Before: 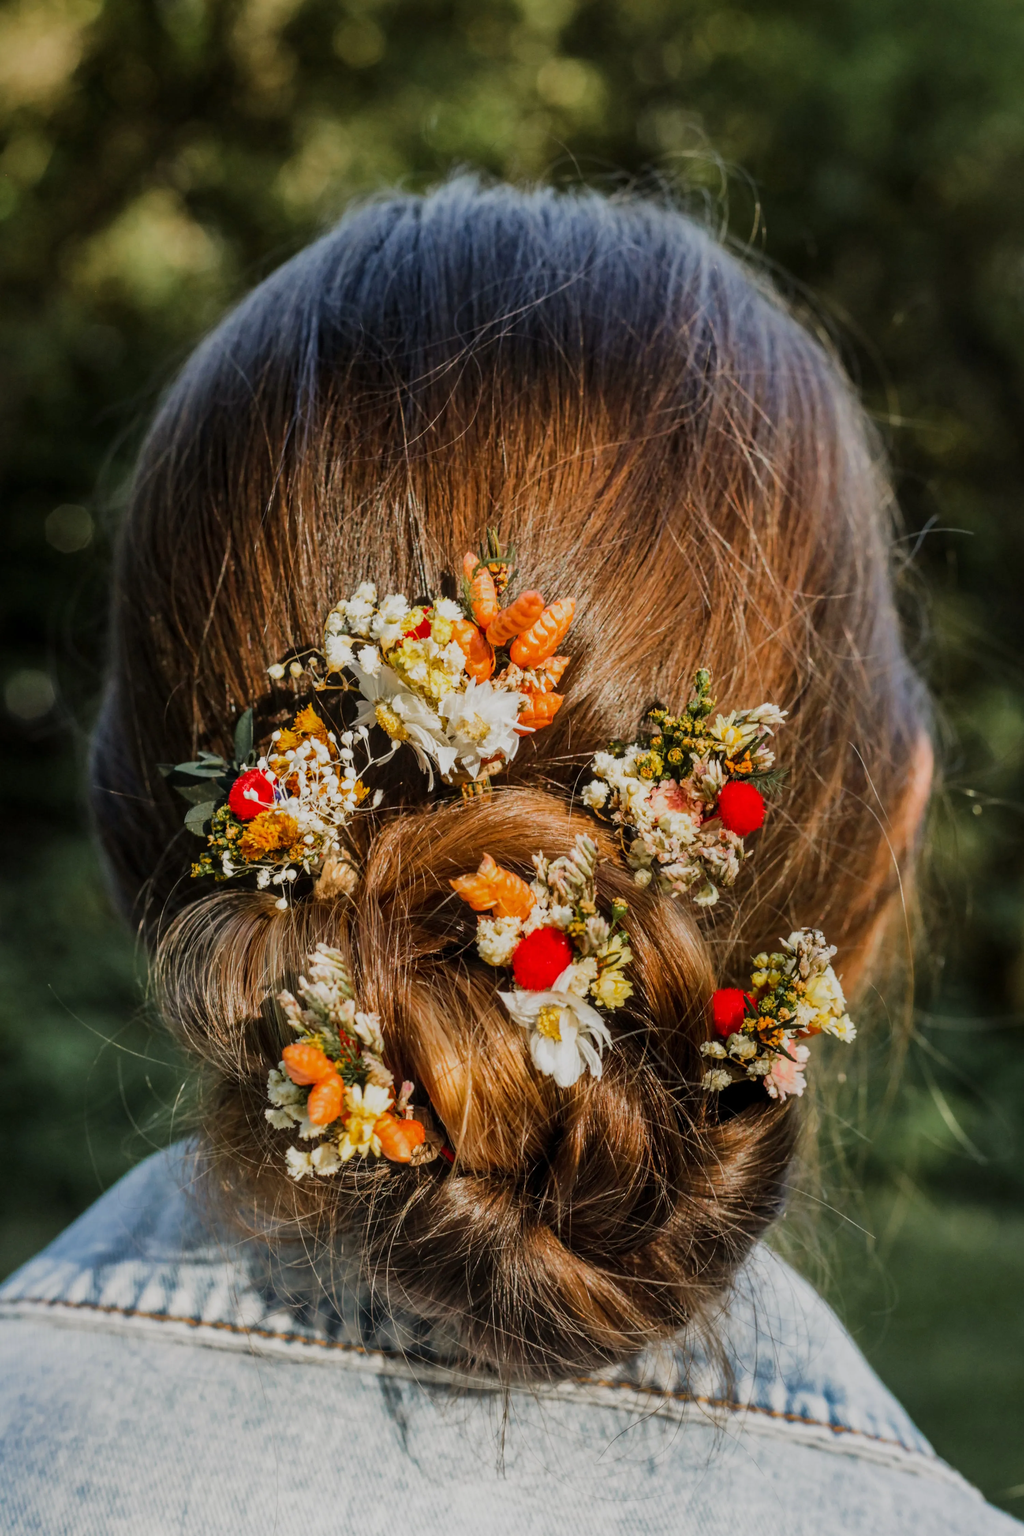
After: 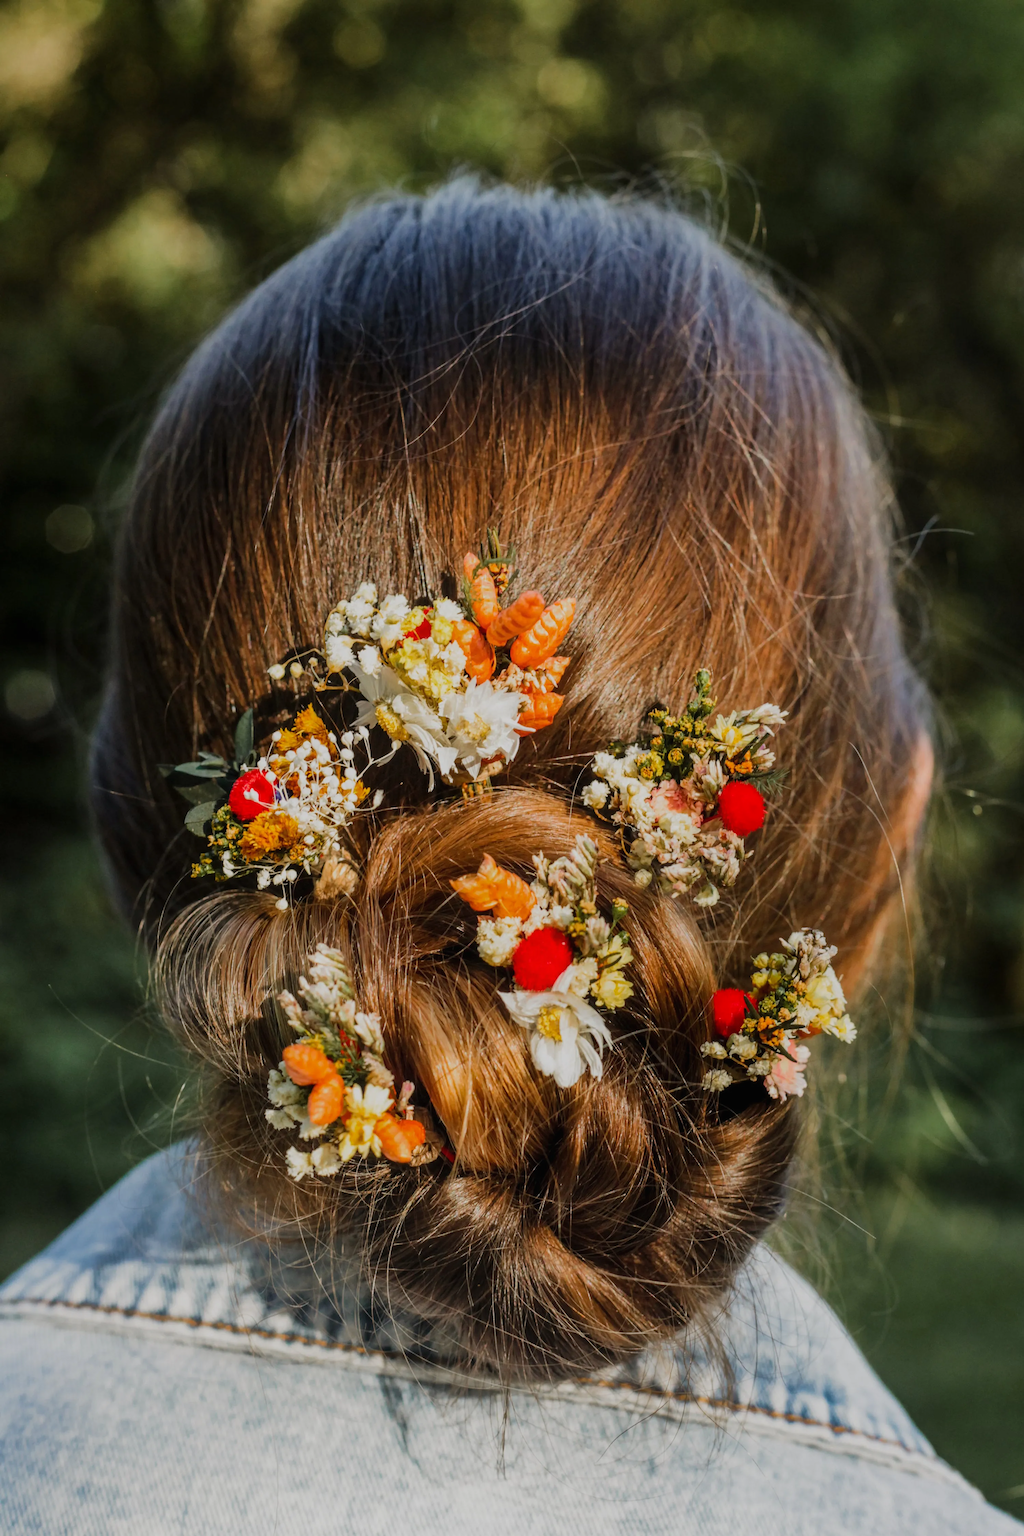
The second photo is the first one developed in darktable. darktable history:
local contrast: mode bilateral grid, contrast 100, coarseness 99, detail 92%, midtone range 0.2
